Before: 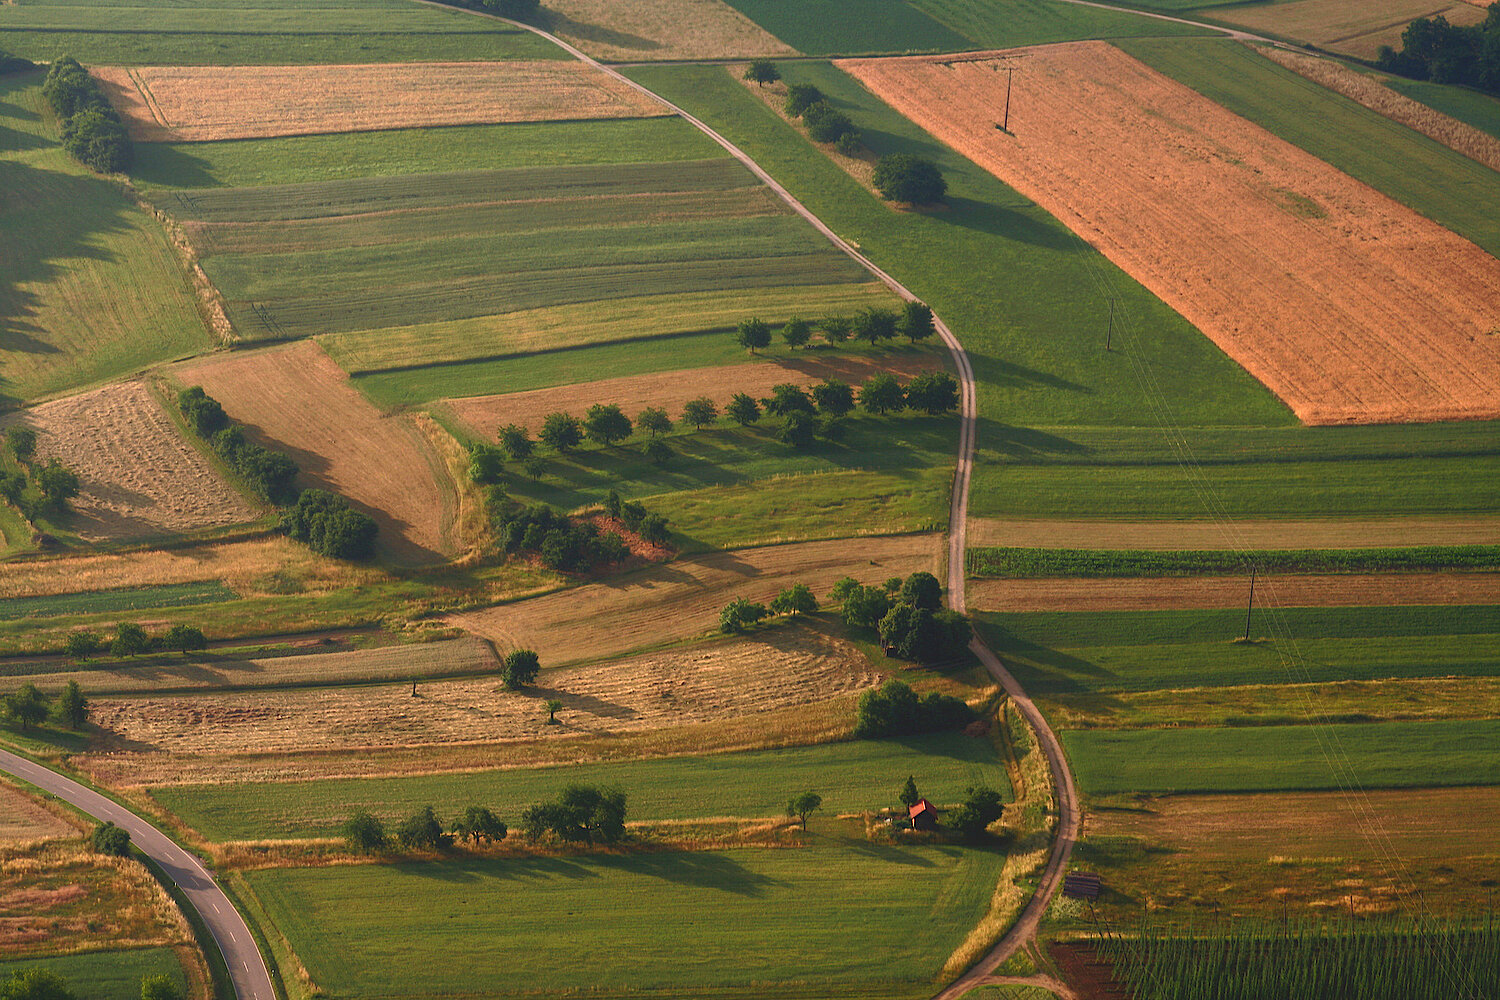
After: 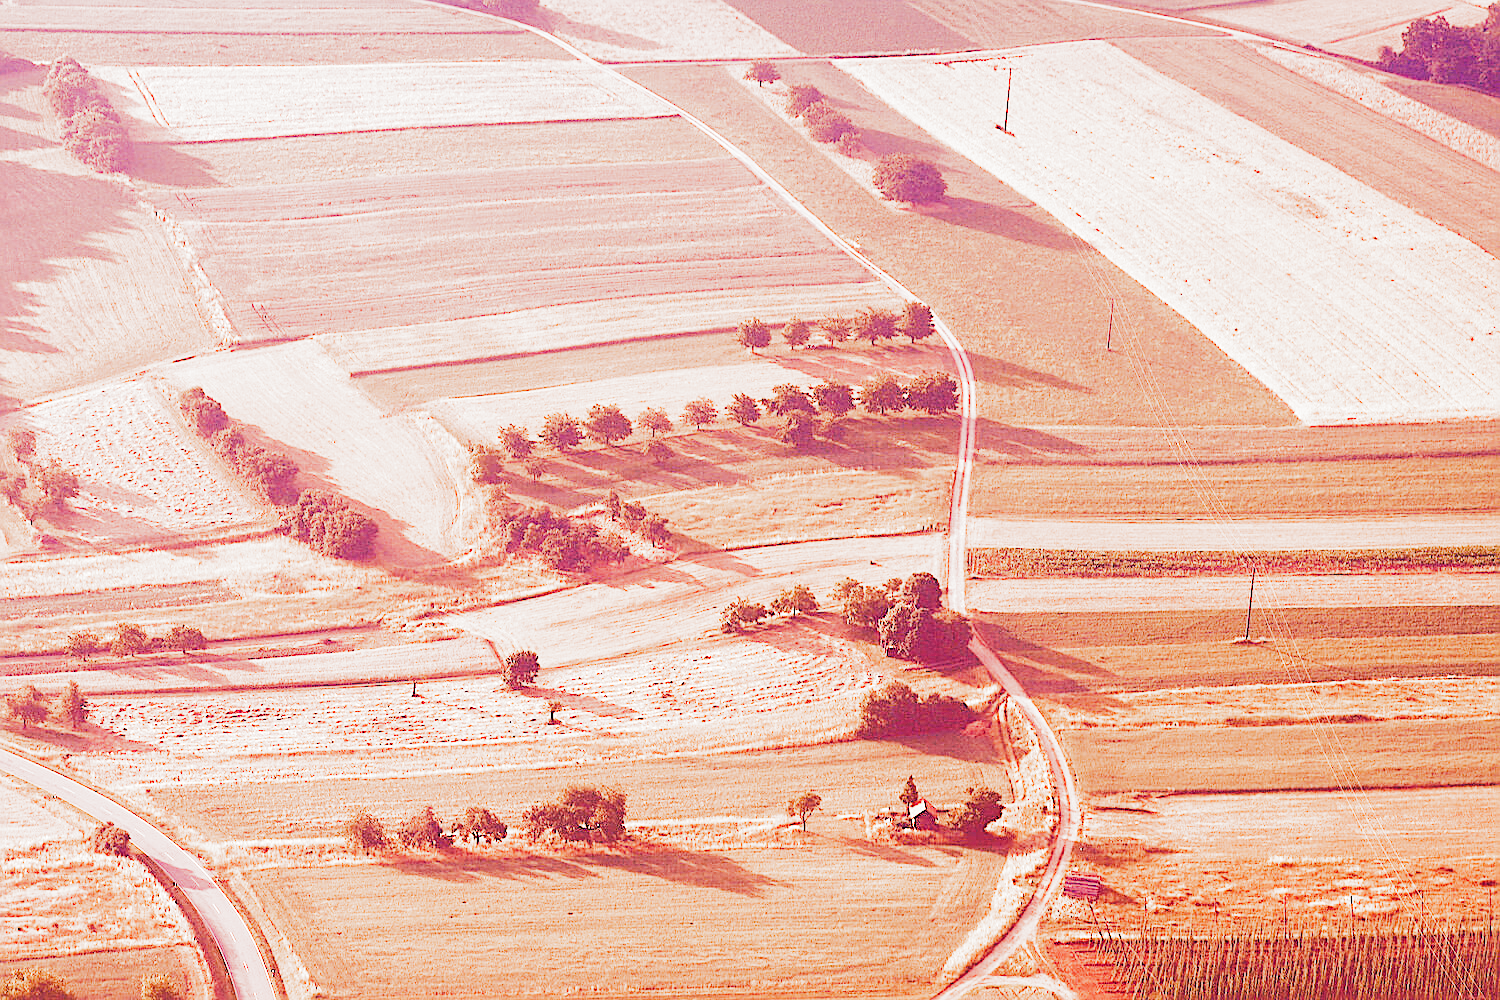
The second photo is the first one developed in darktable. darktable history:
white balance: red 3.121, blue 1.419
sharpen: on, module defaults
filmic: grey point source 13.58, black point source -4.59, white point source 5.12, grey point target 18, white point target 100, output power 2.2, latitude stops 2, contrast 1.65, saturation 100, global saturation 100, balance 7.44
exposure: black level correction -0.005, exposure 1.002 EV, compensate highlight preservation false
exposure #1: black level correction -0.005, exposure 0.302 EV, compensate highlight preservation false
